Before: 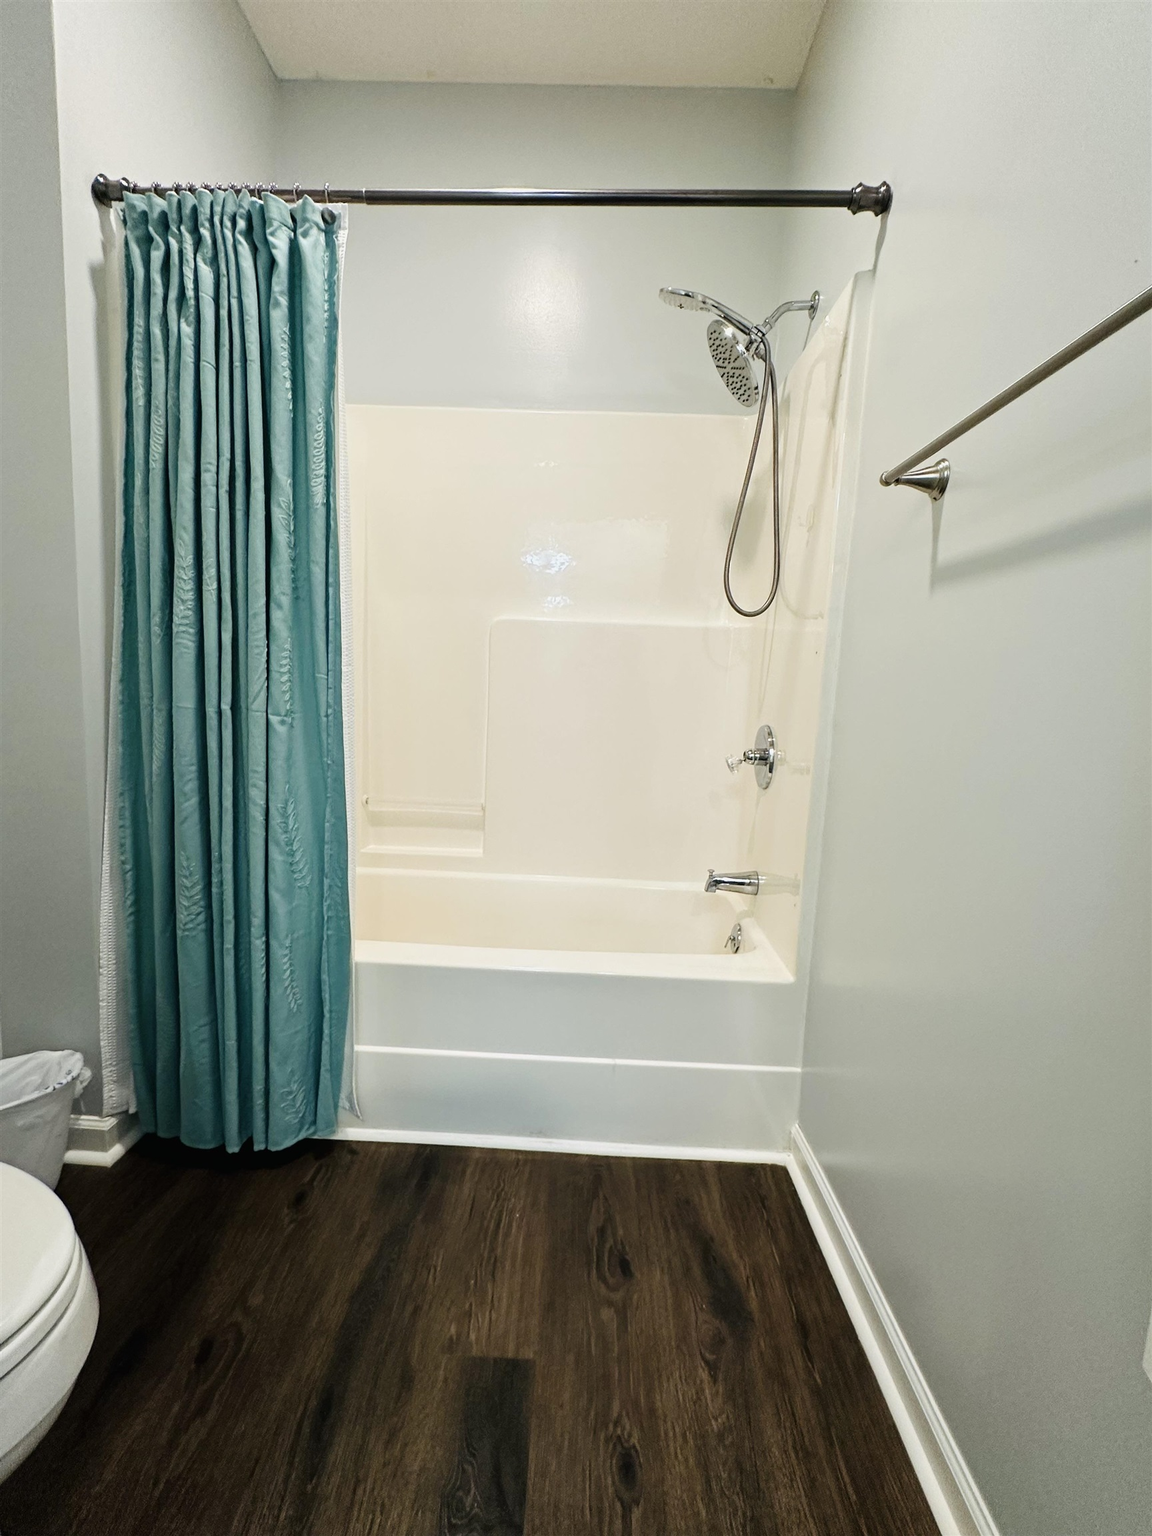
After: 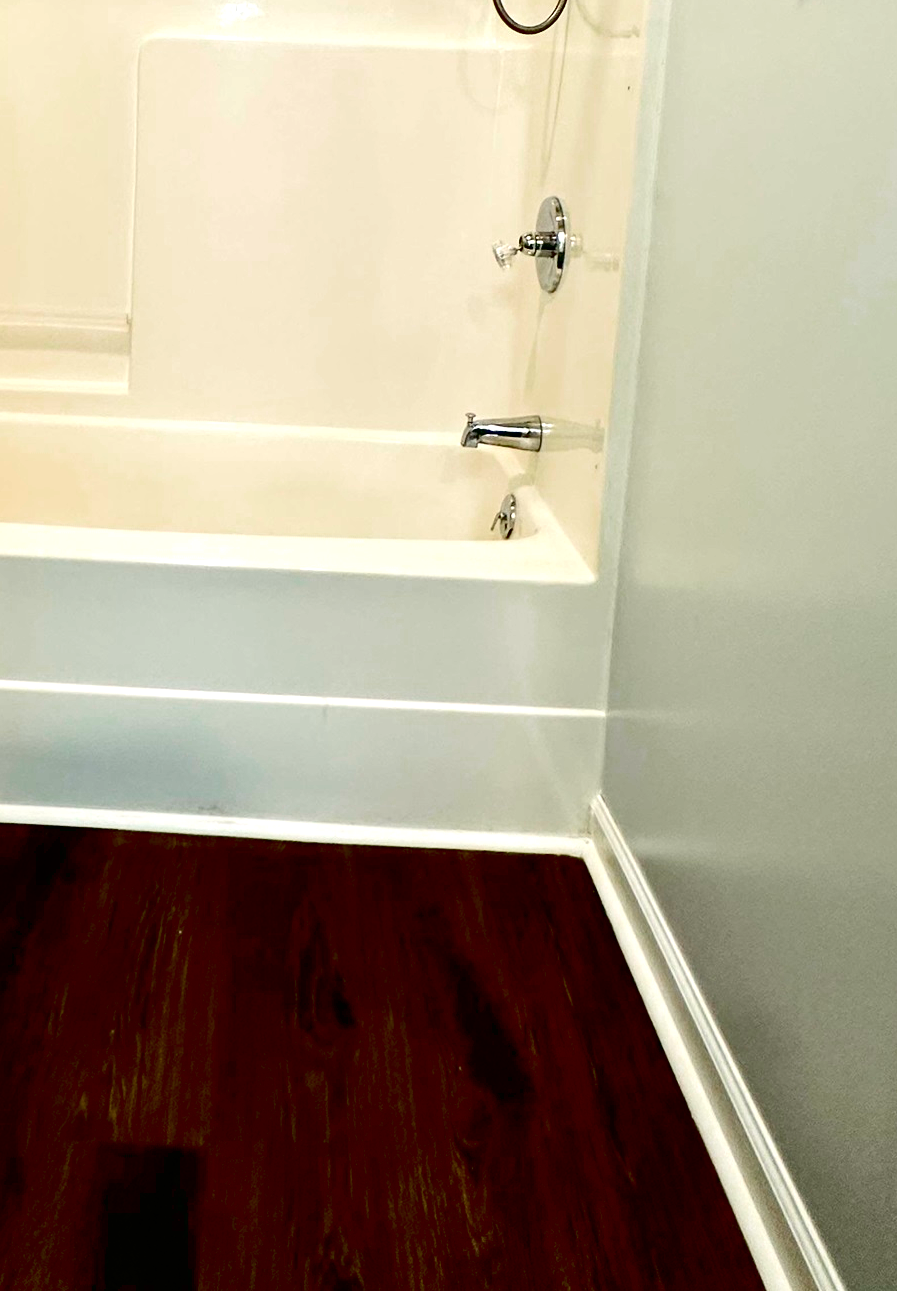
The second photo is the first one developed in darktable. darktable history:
contrast brightness saturation: contrast 0.127, brightness -0.222, saturation 0.14
exposure: black level correction 0.041, exposure 0.499 EV, compensate exposure bias true, compensate highlight preservation false
color zones: curves: ch0 [(0, 0.425) (0.143, 0.422) (0.286, 0.42) (0.429, 0.419) (0.571, 0.419) (0.714, 0.42) (0.857, 0.422) (1, 0.425)]
crop: left 34.519%, top 38.672%, right 13.57%, bottom 5.263%
color correction: highlights b* 3.04
